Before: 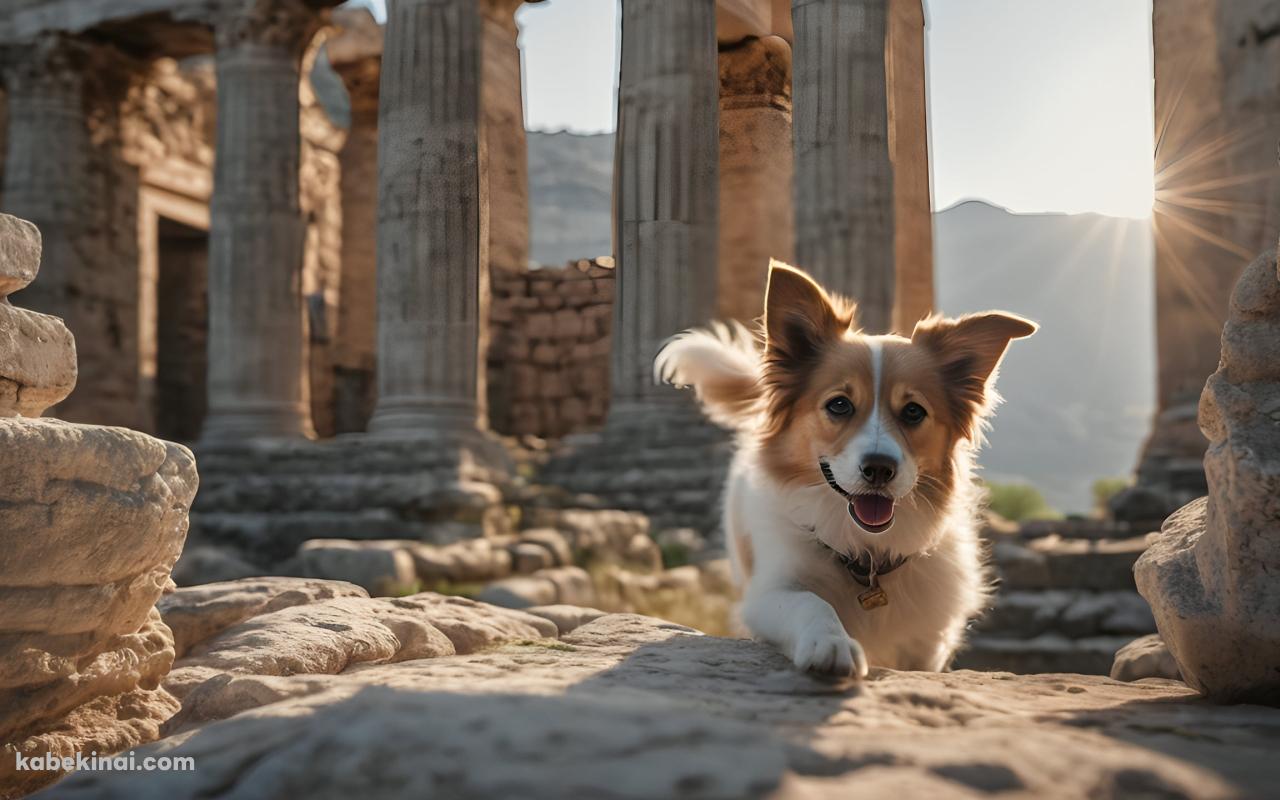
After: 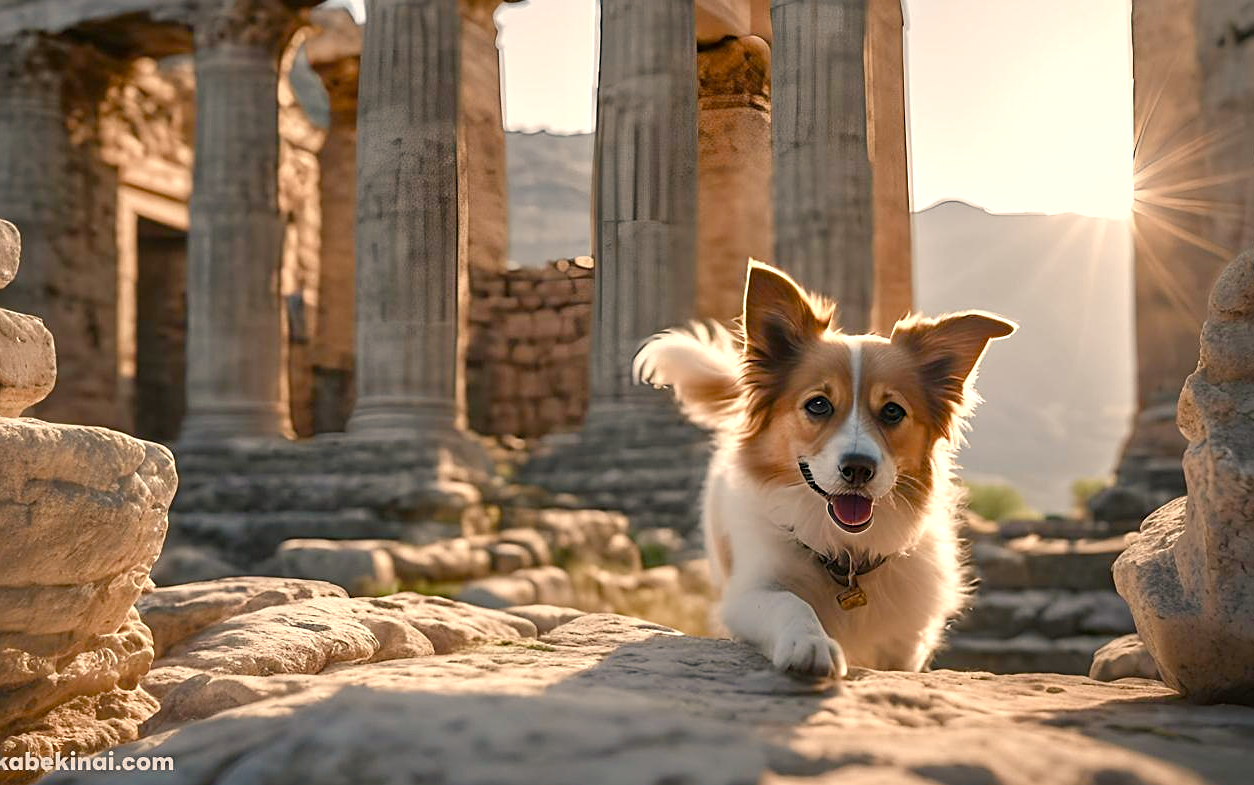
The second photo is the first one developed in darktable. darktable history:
exposure: black level correction 0.001, exposure 0.5 EV, compensate highlight preservation false
sharpen: on, module defaults
tone equalizer: edges refinement/feathering 500, mask exposure compensation -1.57 EV, preserve details guided filter
color balance rgb: highlights gain › chroma 3.763%, highlights gain › hue 57.65°, linear chroma grading › shadows -1.967%, linear chroma grading › highlights -14.94%, linear chroma grading › global chroma -9.346%, linear chroma grading › mid-tones -10.134%, perceptual saturation grading › global saturation 0.816%, perceptual saturation grading › mid-tones 6.305%, perceptual saturation grading › shadows 71.688%, perceptual brilliance grading › global brilliance 2.031%, perceptual brilliance grading › highlights -3.986%, global vibrance 9.975%
levels: mode automatic, levels [0, 0.445, 1]
crop: left 1.701%, right 0.269%, bottom 1.808%
color correction: highlights b* 3
